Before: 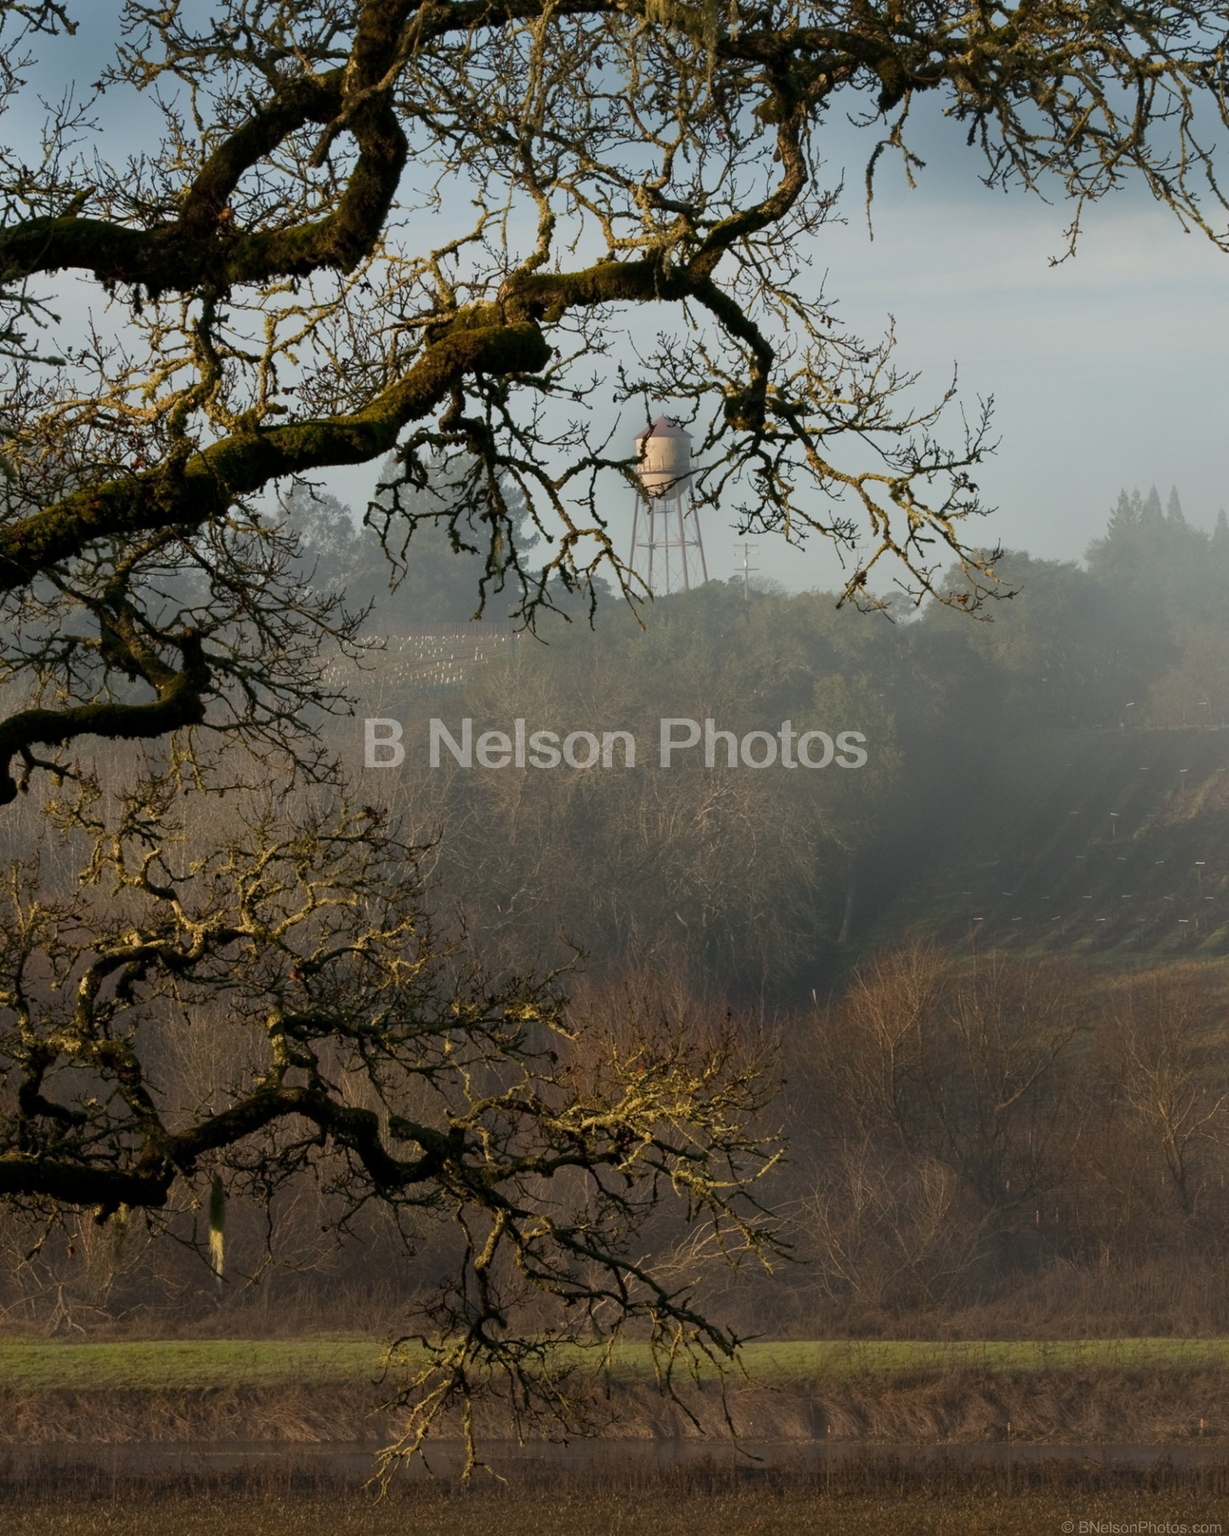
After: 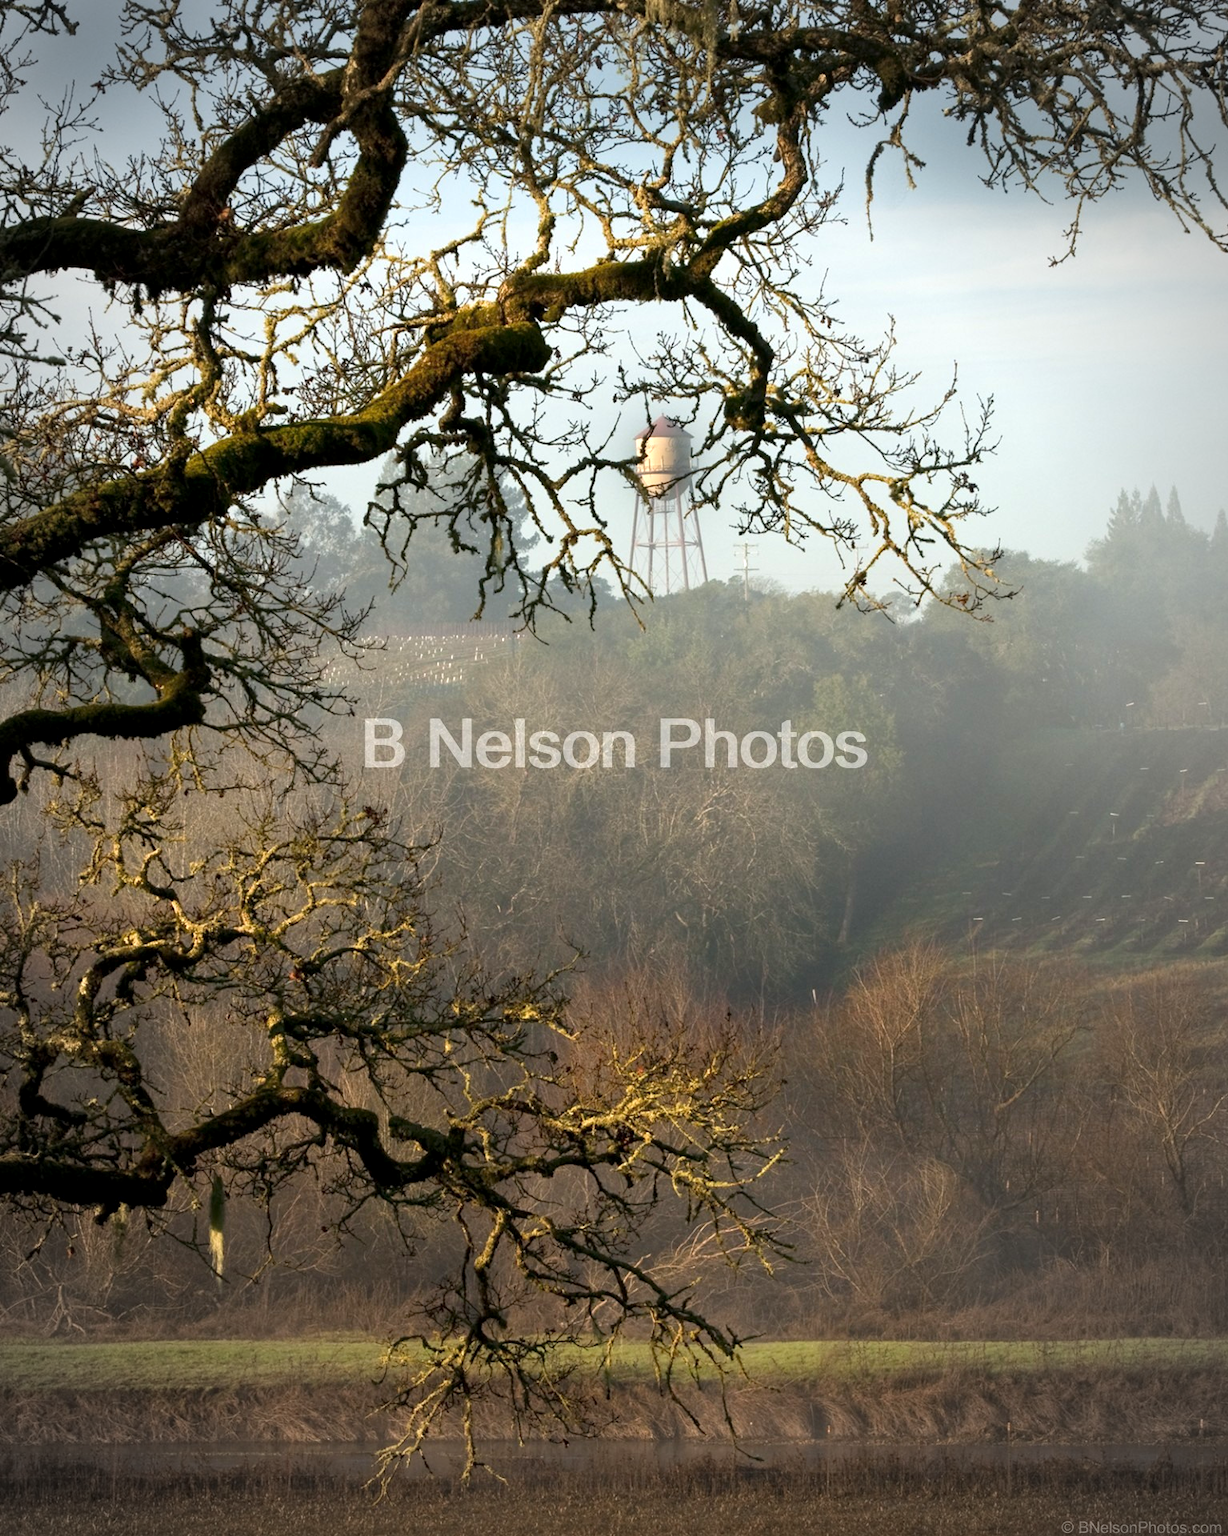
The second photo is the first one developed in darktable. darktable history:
exposure: black level correction 0.001, exposure 0.957 EV, compensate highlight preservation false
vignetting: automatic ratio true
